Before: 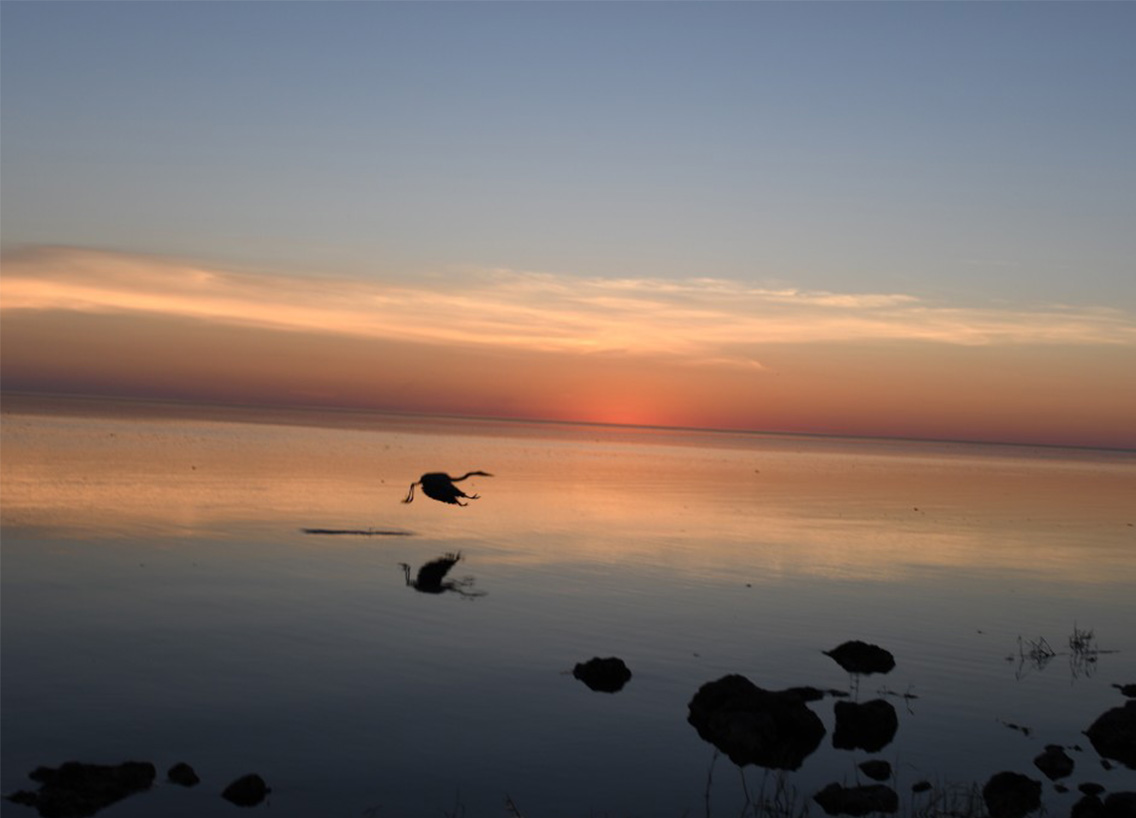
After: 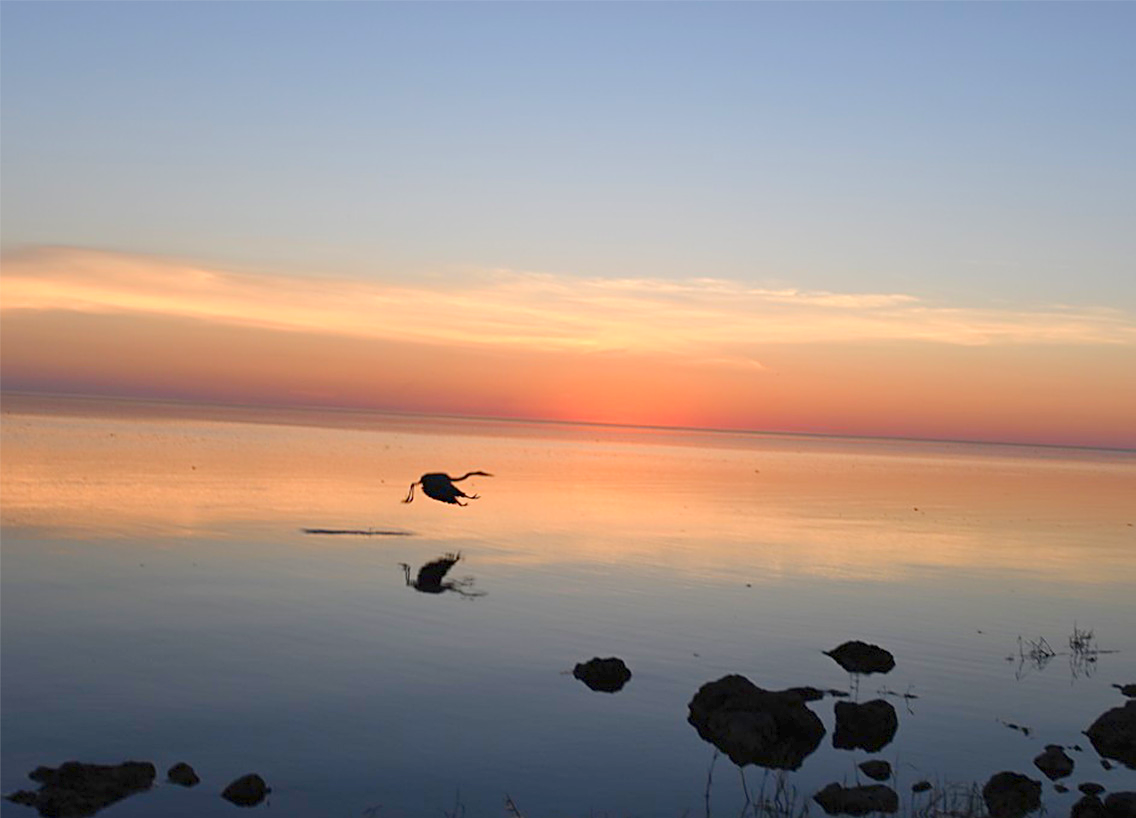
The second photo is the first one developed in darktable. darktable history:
sharpen: on, module defaults
levels: levels [0, 0.397, 0.955]
